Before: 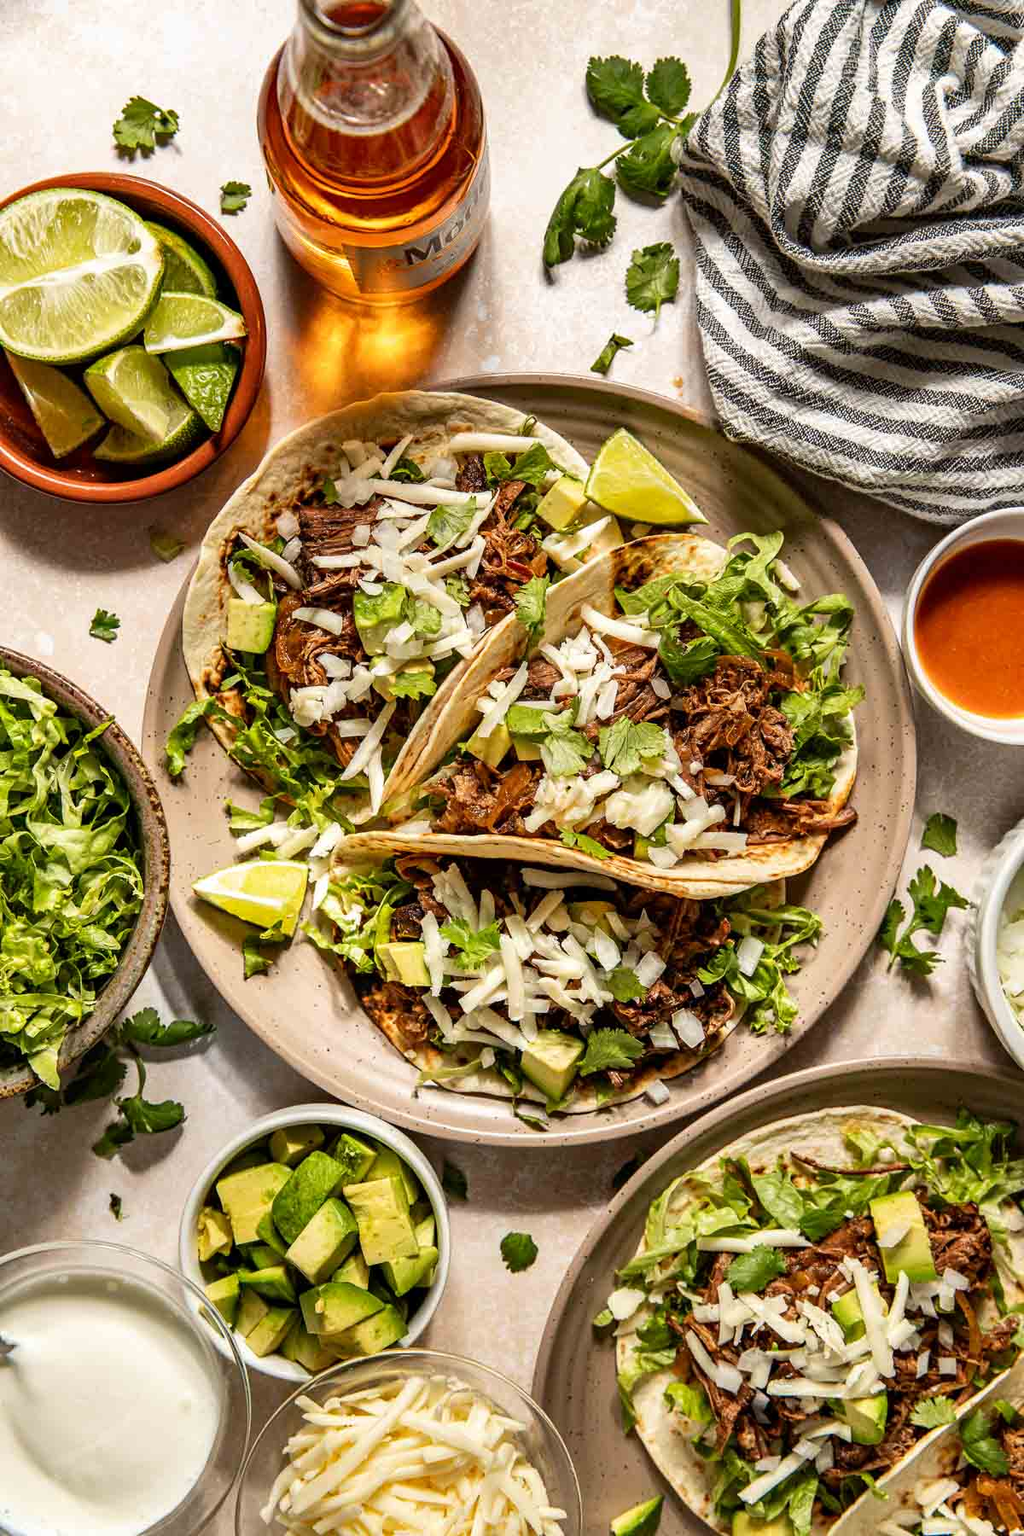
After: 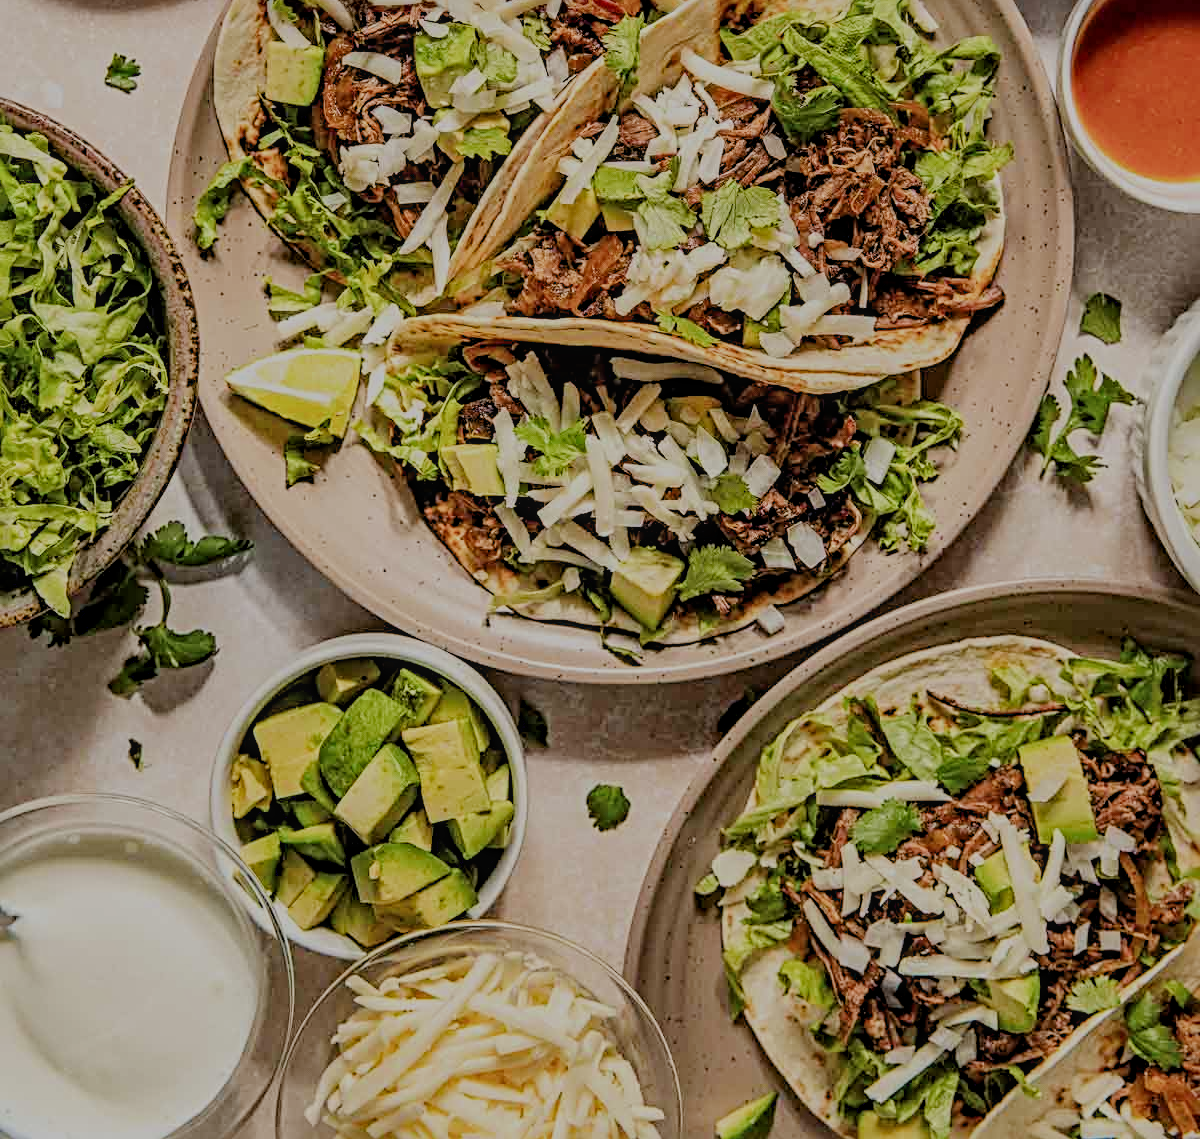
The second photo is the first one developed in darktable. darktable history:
filmic rgb: black relative exposure -8.03 EV, white relative exposure 8.04 EV, hardness 2.44, latitude 9.79%, contrast 0.734, highlights saturation mix 9.28%, shadows ↔ highlights balance 1.62%
sharpen: radius 4.86
crop and rotate: top 36.715%
local contrast: detail 117%
